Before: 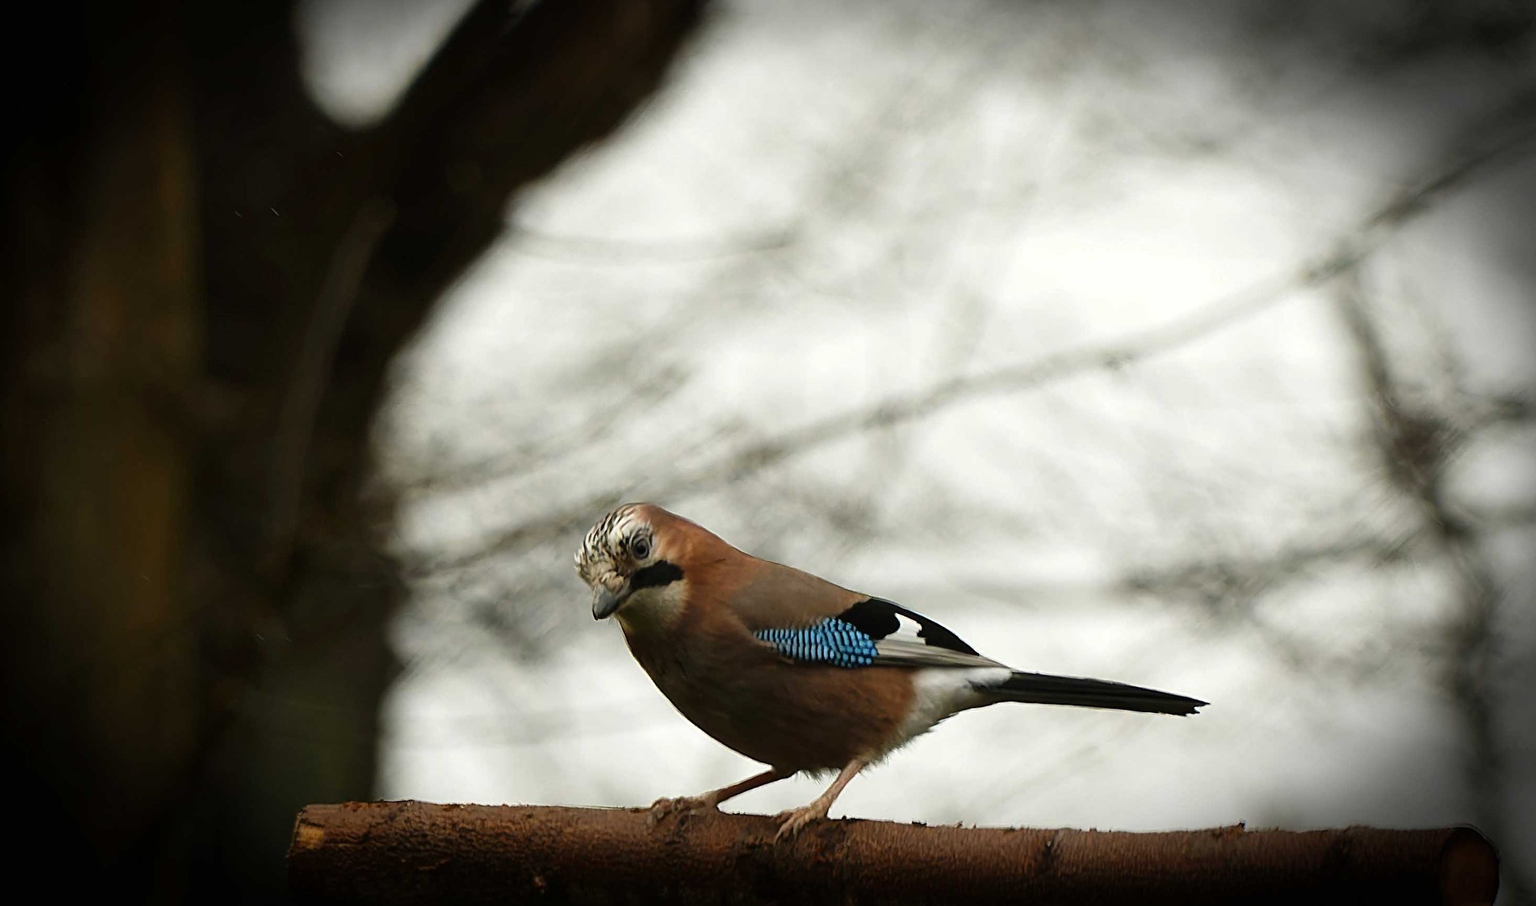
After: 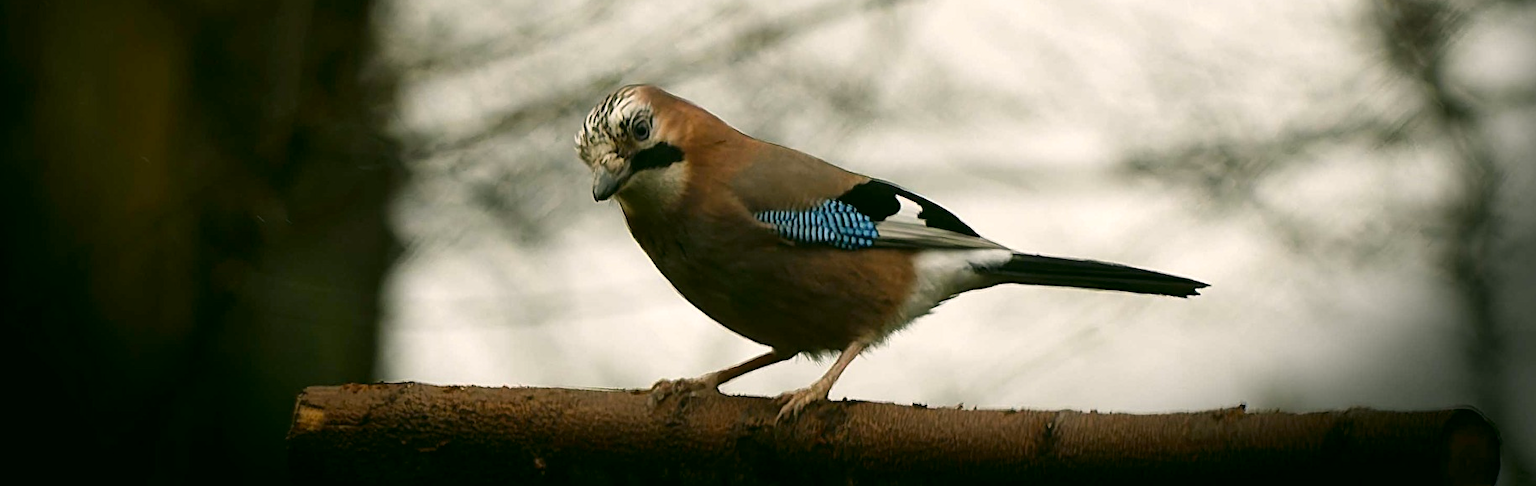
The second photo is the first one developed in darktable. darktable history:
crop and rotate: top 46.237%
color correction: highlights a* 4.02, highlights b* 4.98, shadows a* -7.55, shadows b* 4.98
